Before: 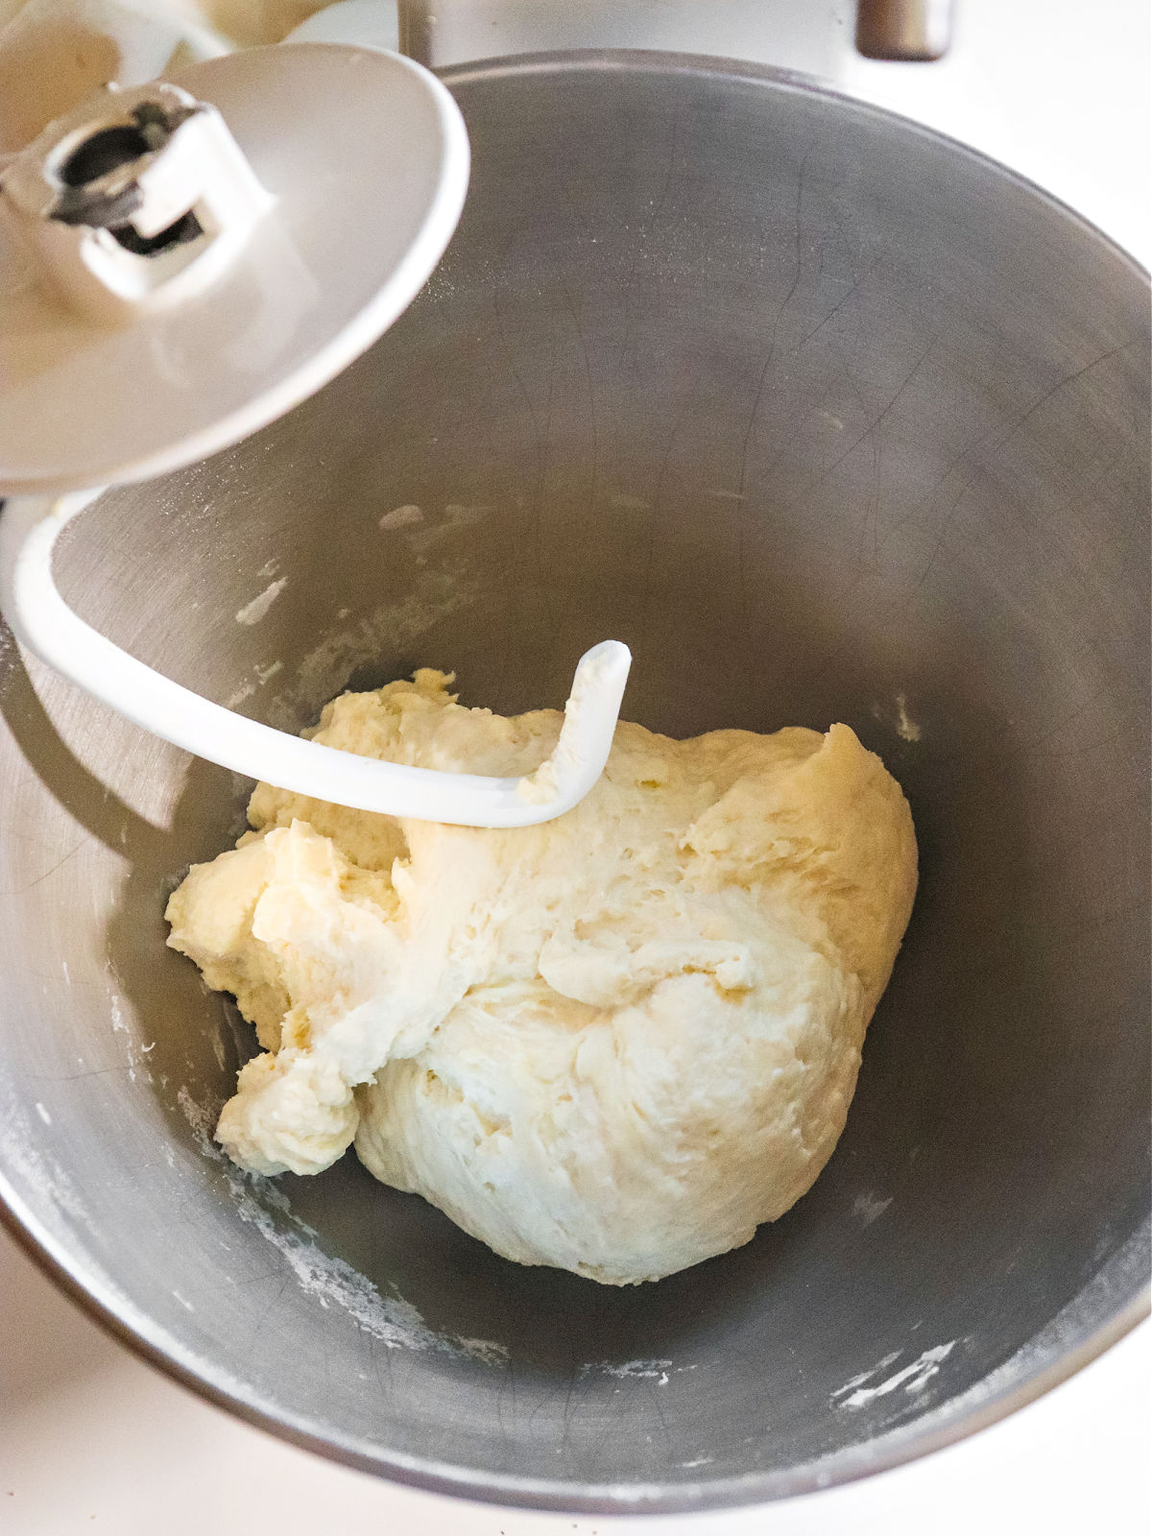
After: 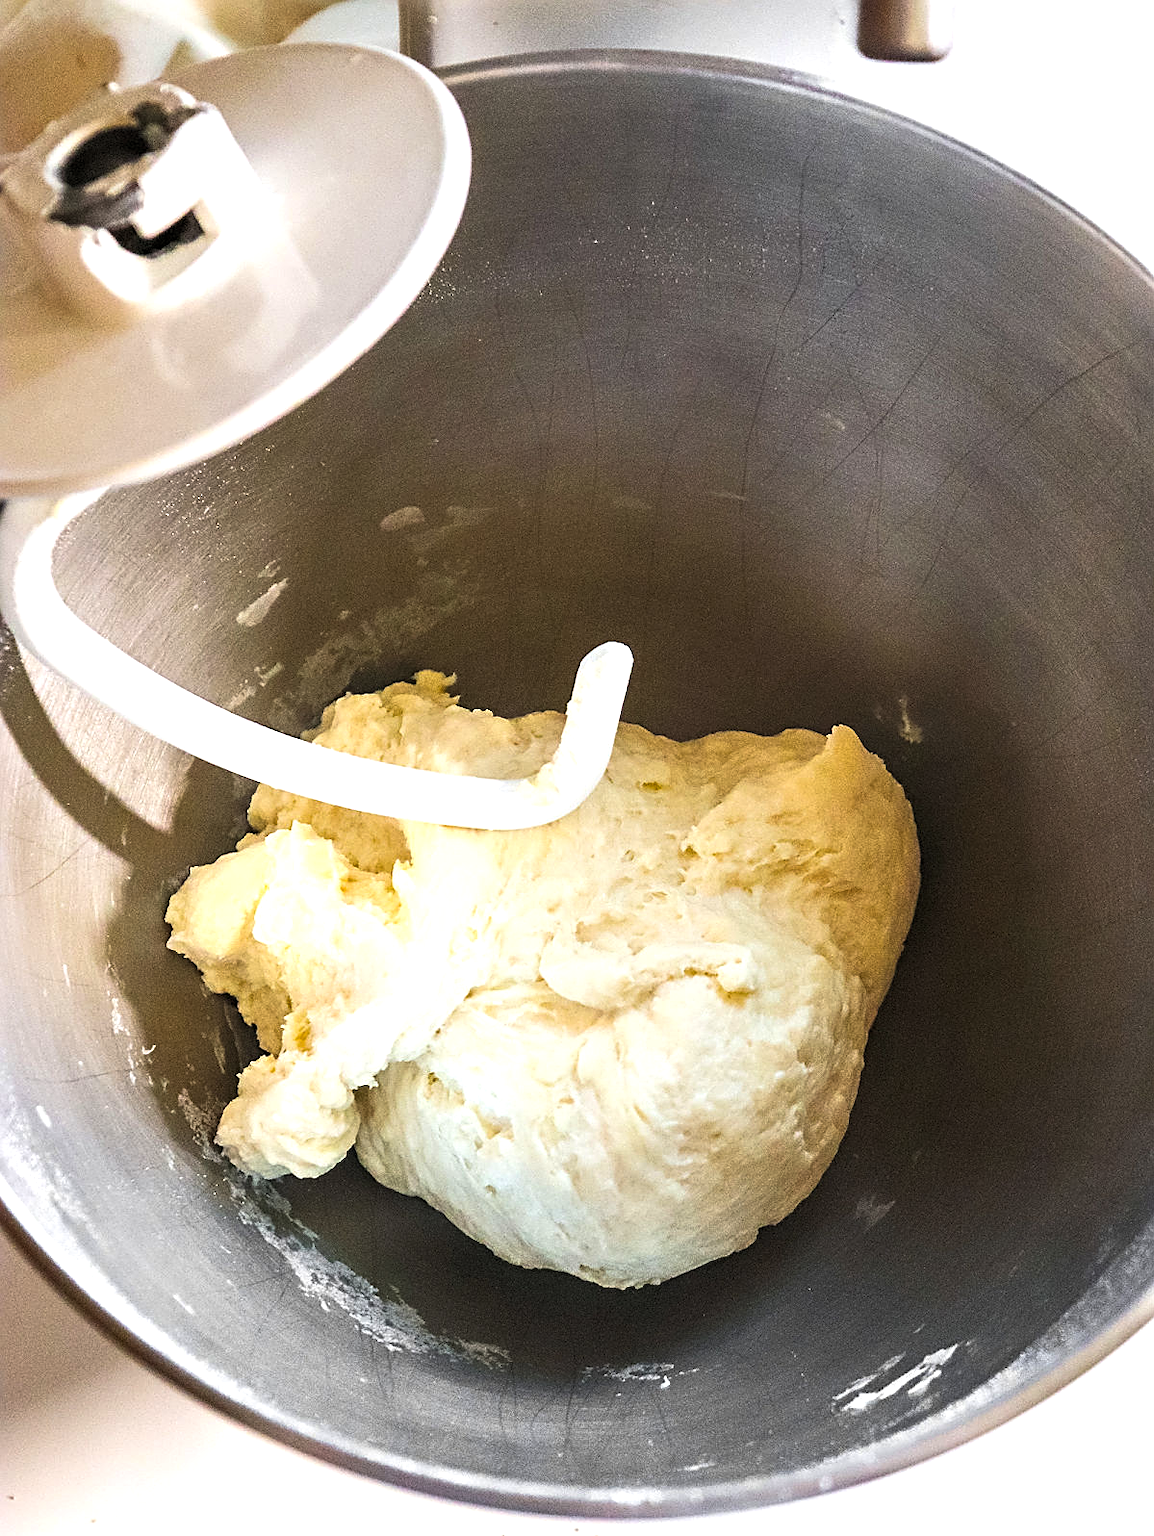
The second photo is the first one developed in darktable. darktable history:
levels: mode automatic, black 0.023%, white 99.97%, levels [0.062, 0.494, 0.925]
sharpen: on, module defaults
color balance rgb: perceptual brilliance grading › highlights 14.29%, perceptual brilliance grading › mid-tones -5.92%, perceptual brilliance grading › shadows -26.83%, global vibrance 31.18%
crop: top 0.05%, bottom 0.098%
